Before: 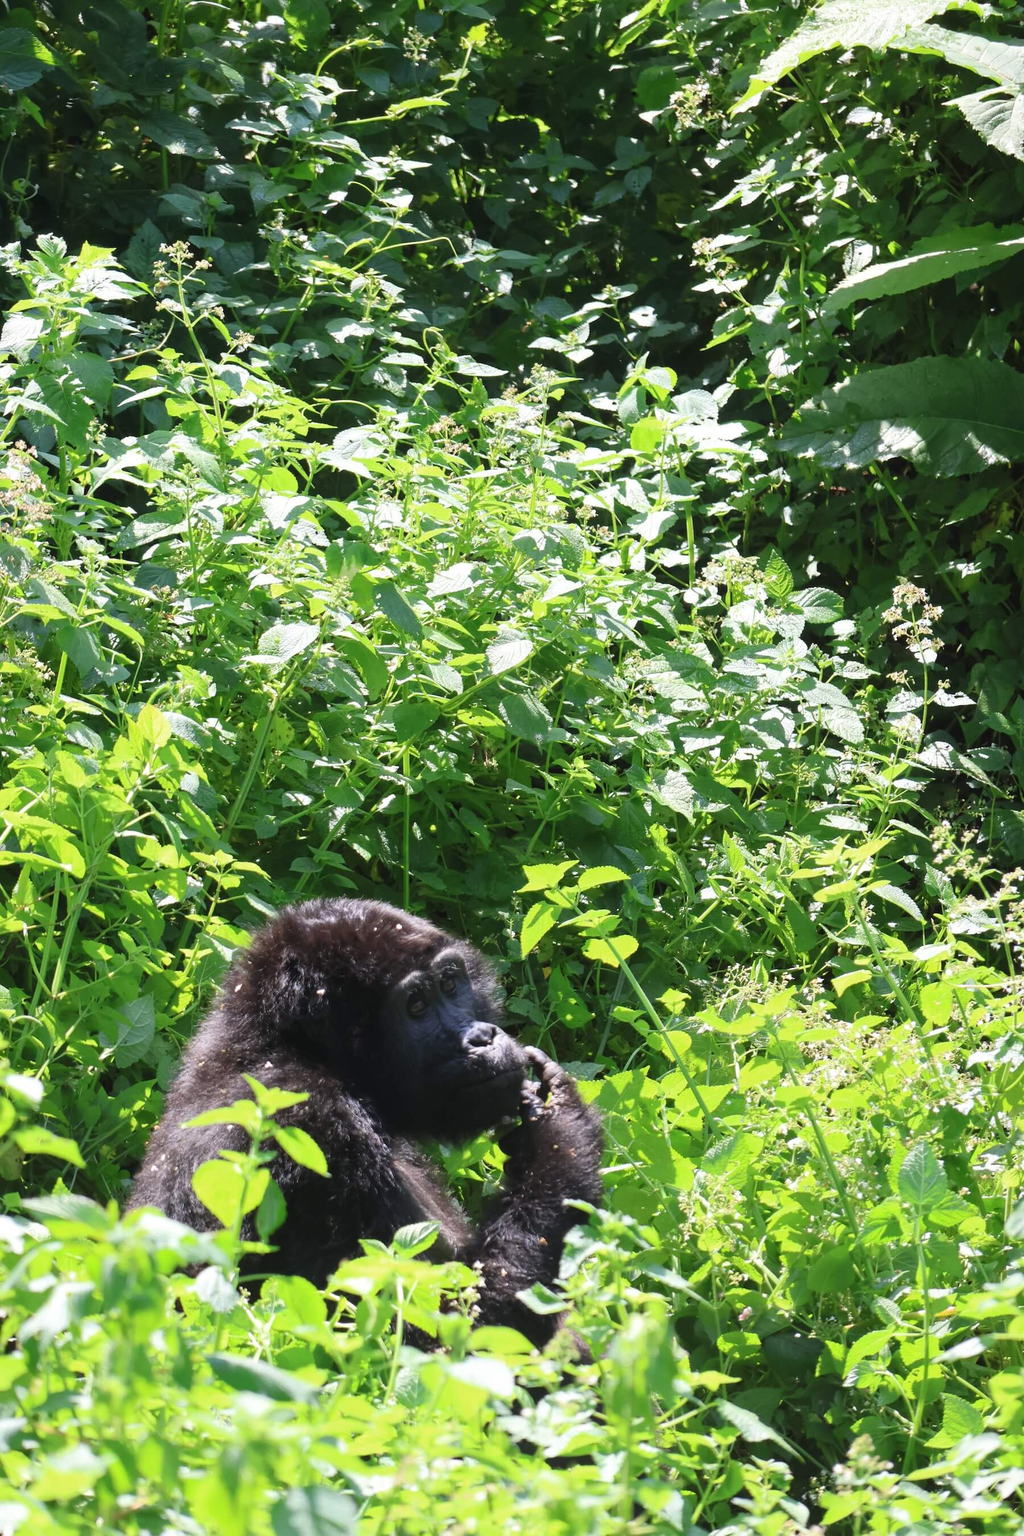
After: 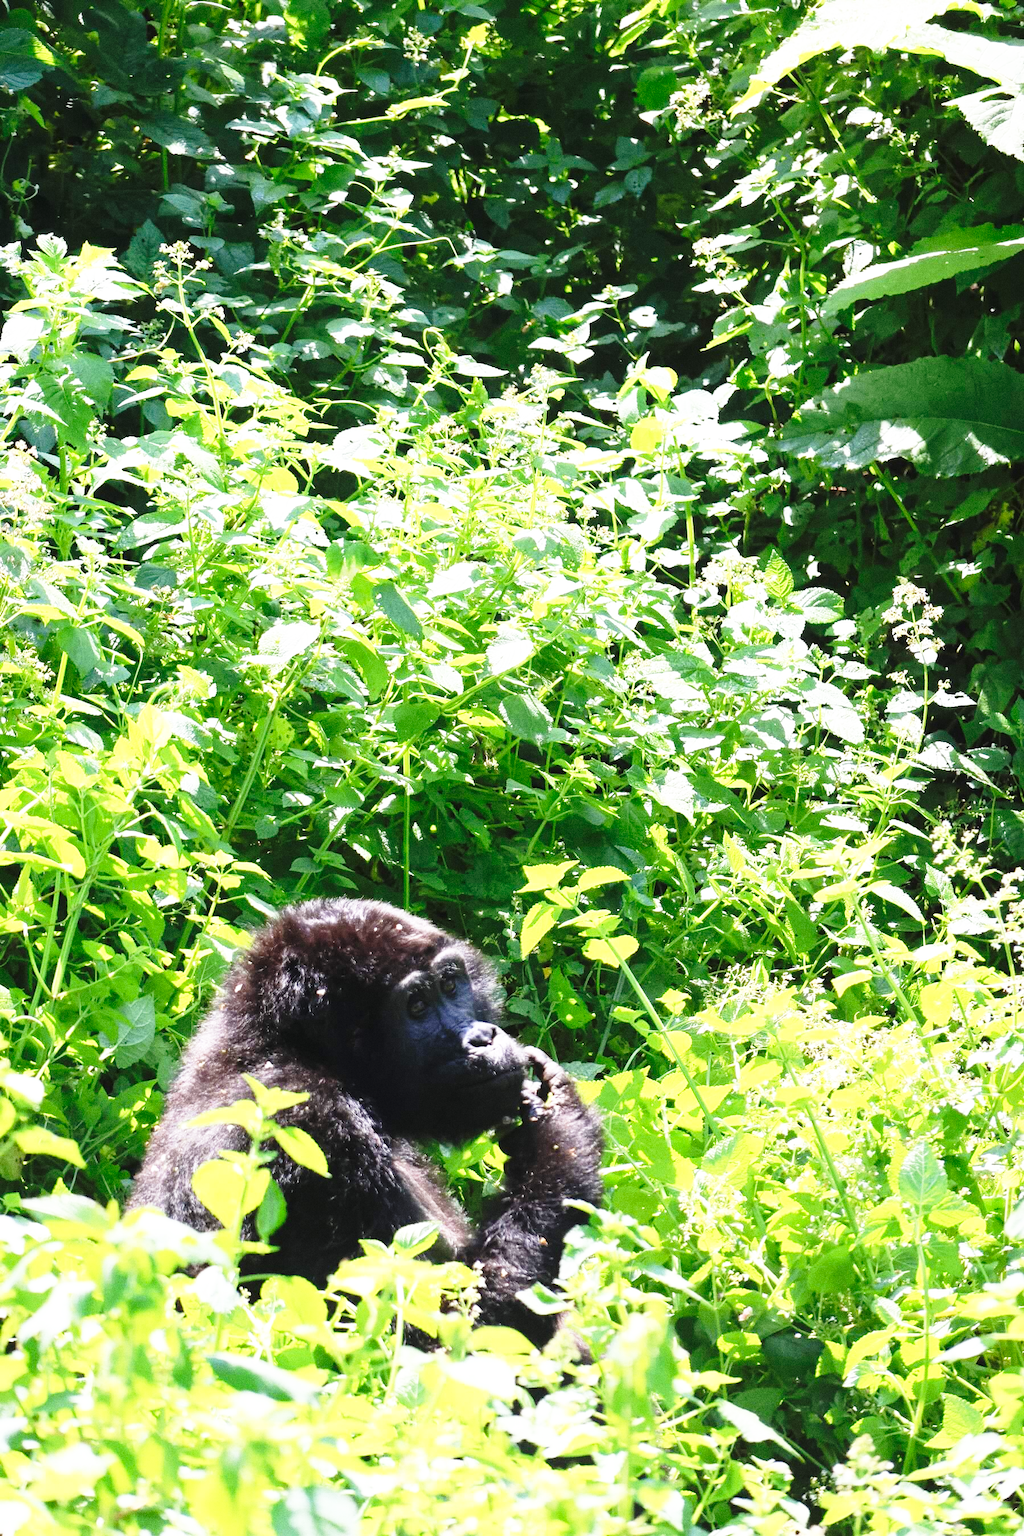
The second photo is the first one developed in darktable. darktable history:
base curve: curves: ch0 [(0, 0) (0.026, 0.03) (0.109, 0.232) (0.351, 0.748) (0.669, 0.968) (1, 1)], preserve colors none
grain: coarseness 0.09 ISO, strength 40%
